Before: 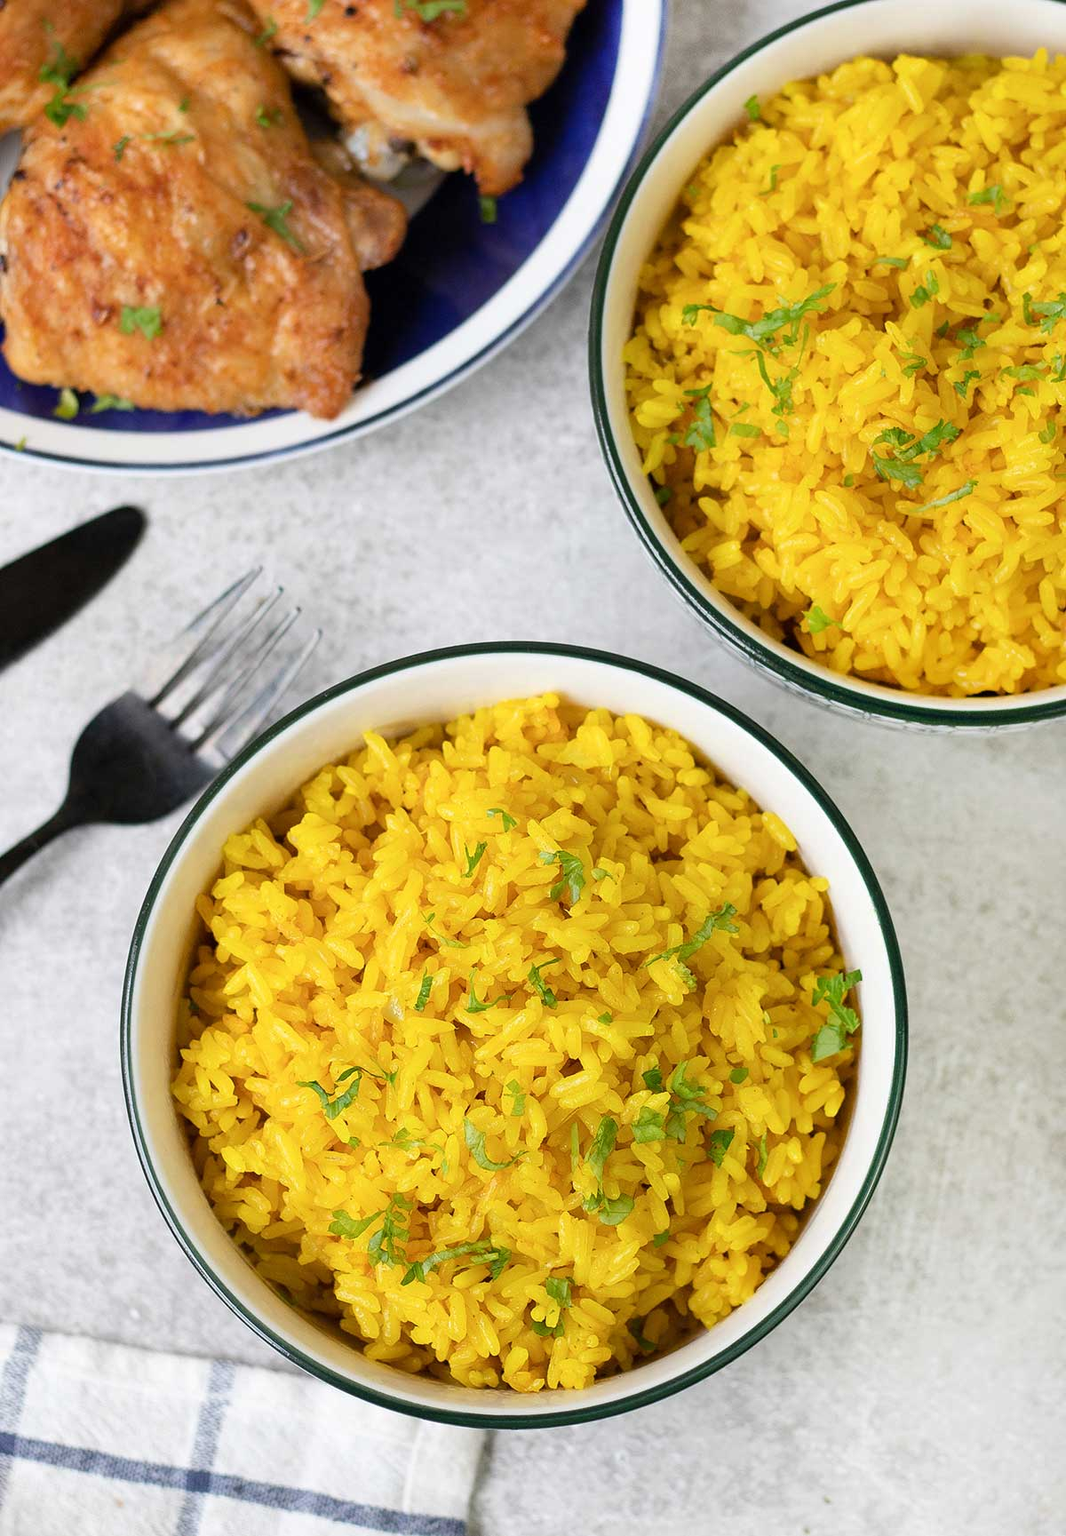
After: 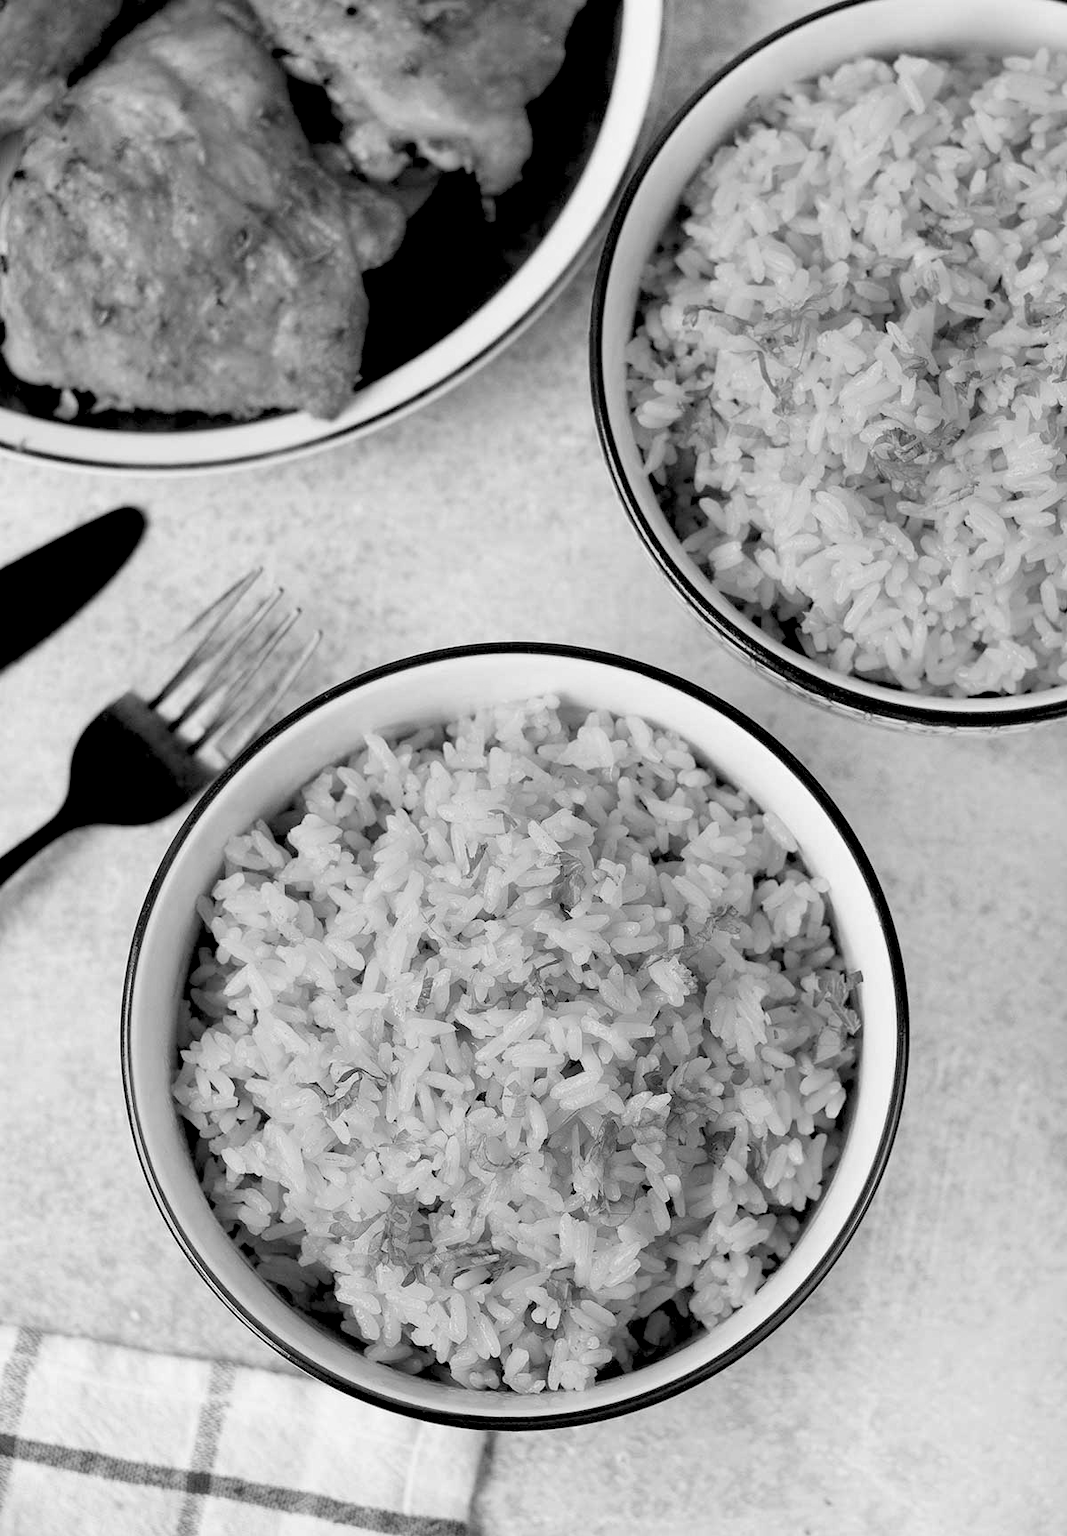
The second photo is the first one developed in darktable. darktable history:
crop: bottom 0.071%
exposure: black level correction 0.029, exposure -0.073 EV, compensate highlight preservation false
monochrome: on, module defaults
